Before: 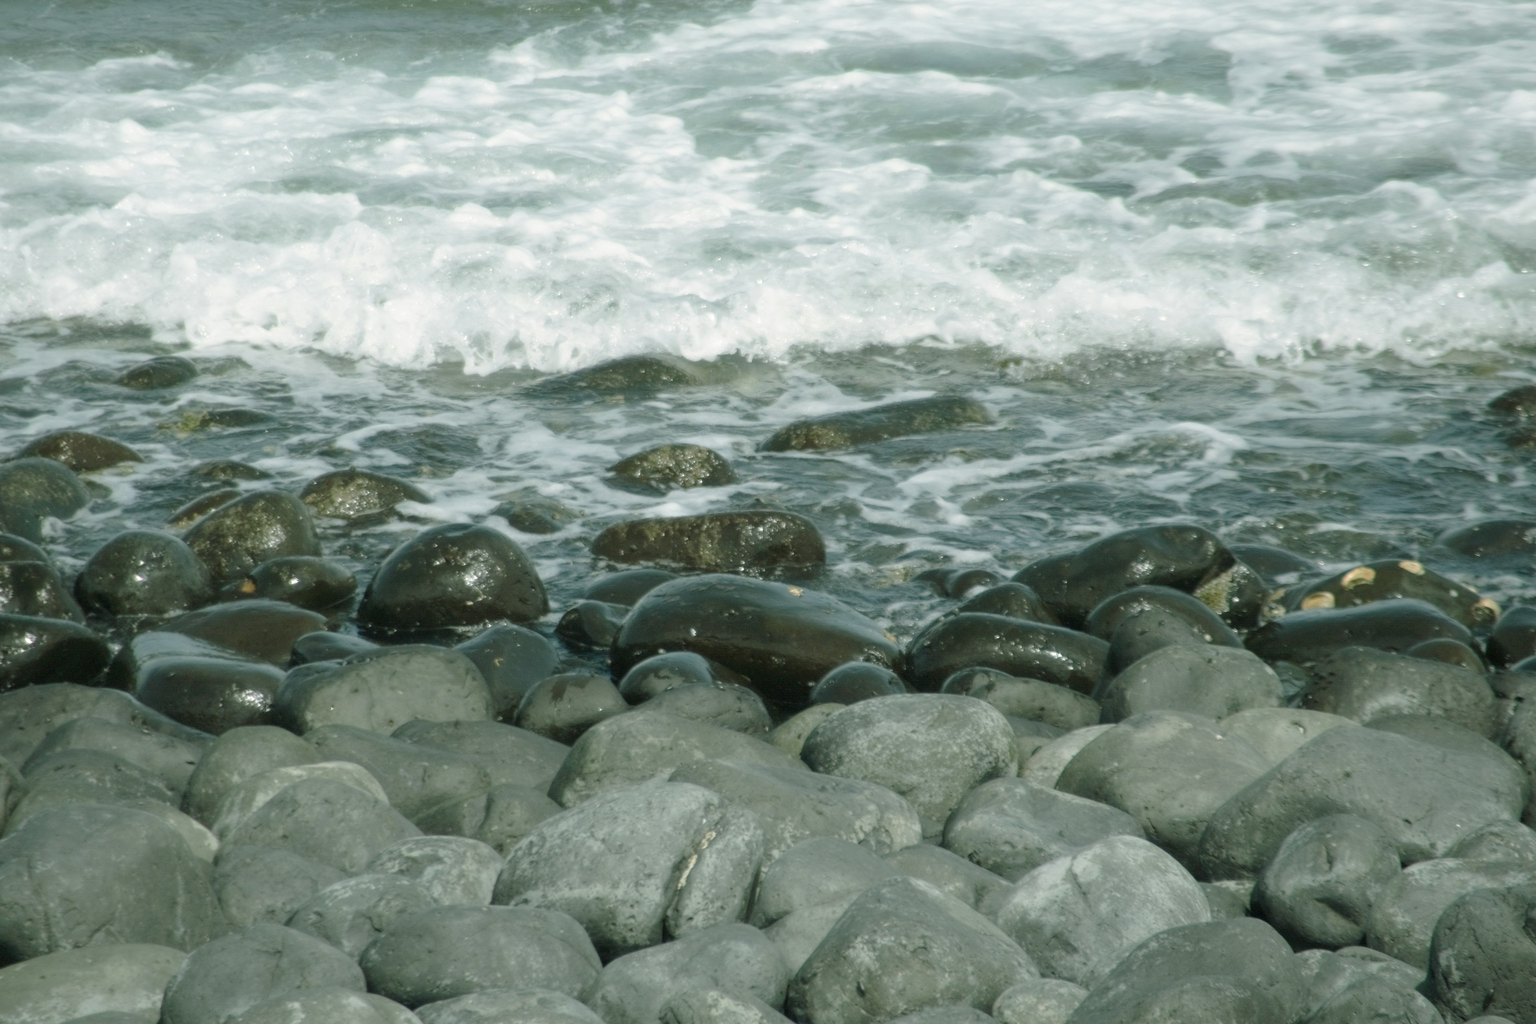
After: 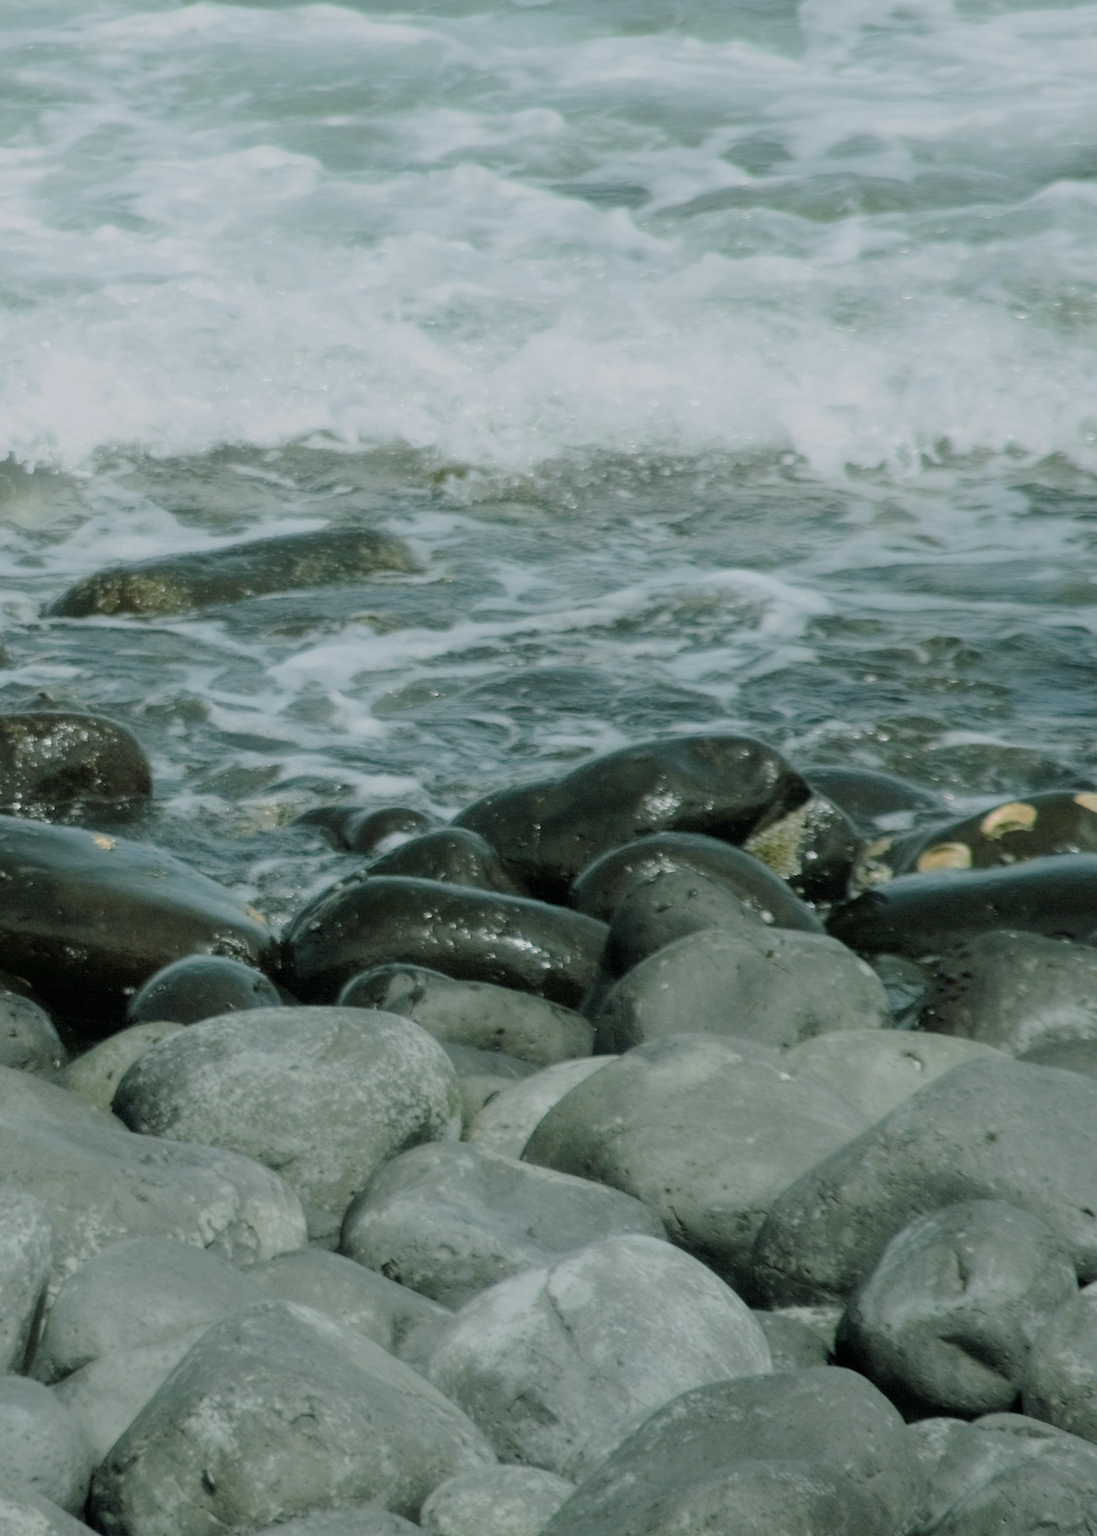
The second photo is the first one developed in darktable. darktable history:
white balance: red 0.983, blue 1.036
filmic rgb: black relative exposure -7.15 EV, white relative exposure 5.36 EV, hardness 3.02, color science v6 (2022)
crop: left 47.628%, top 6.643%, right 7.874%
